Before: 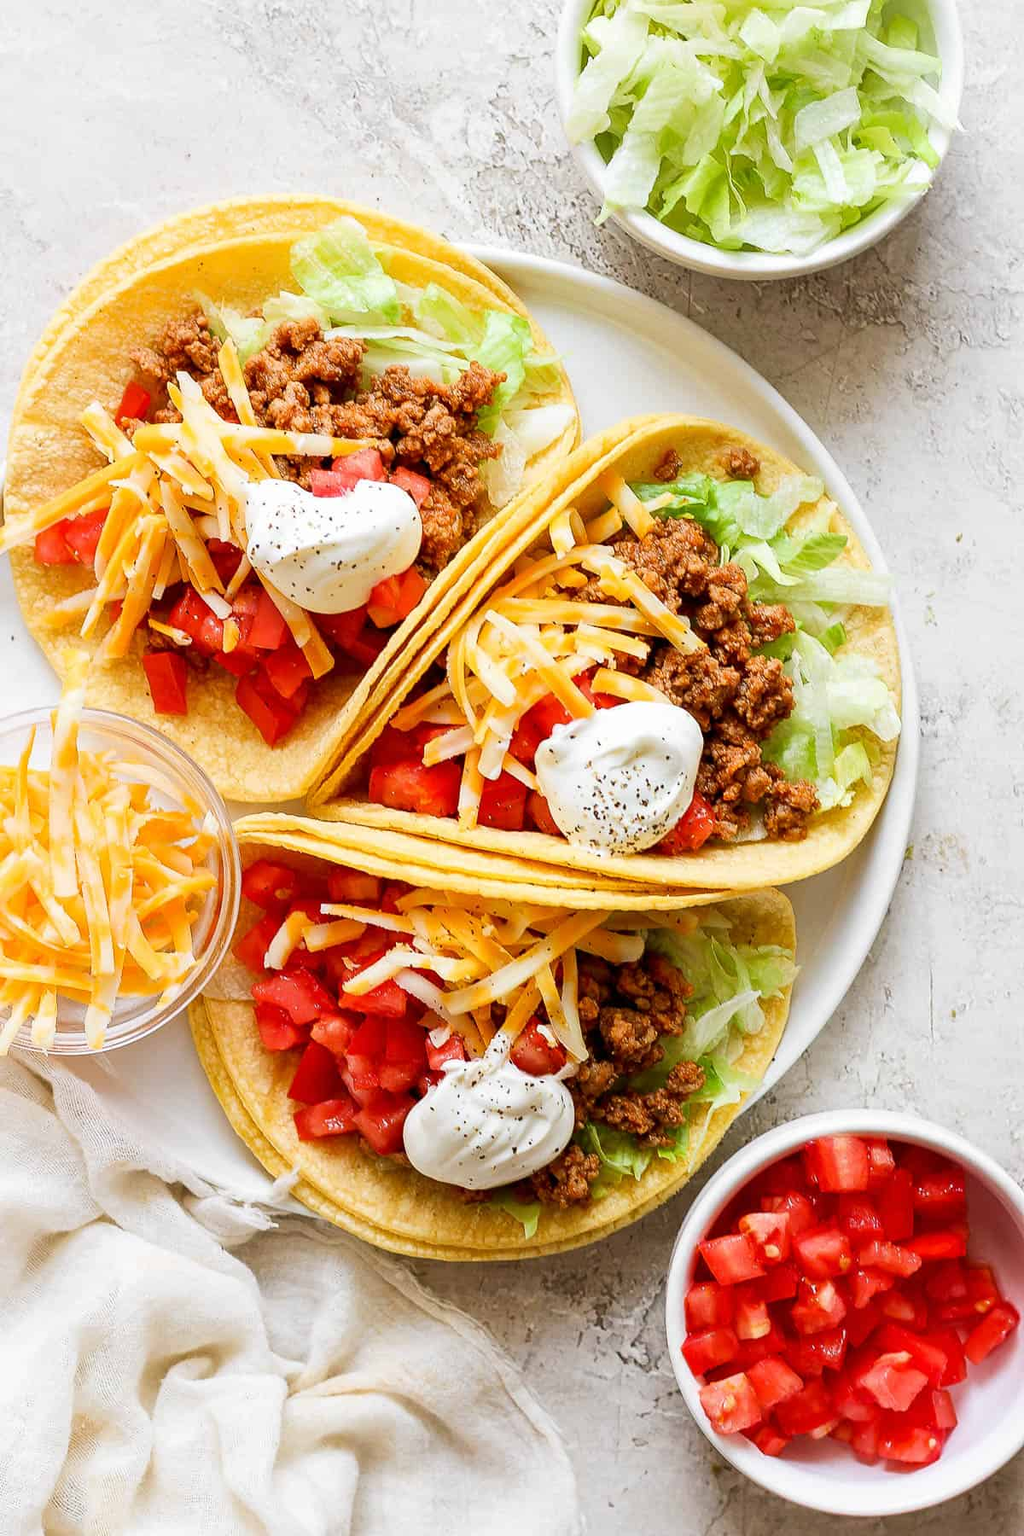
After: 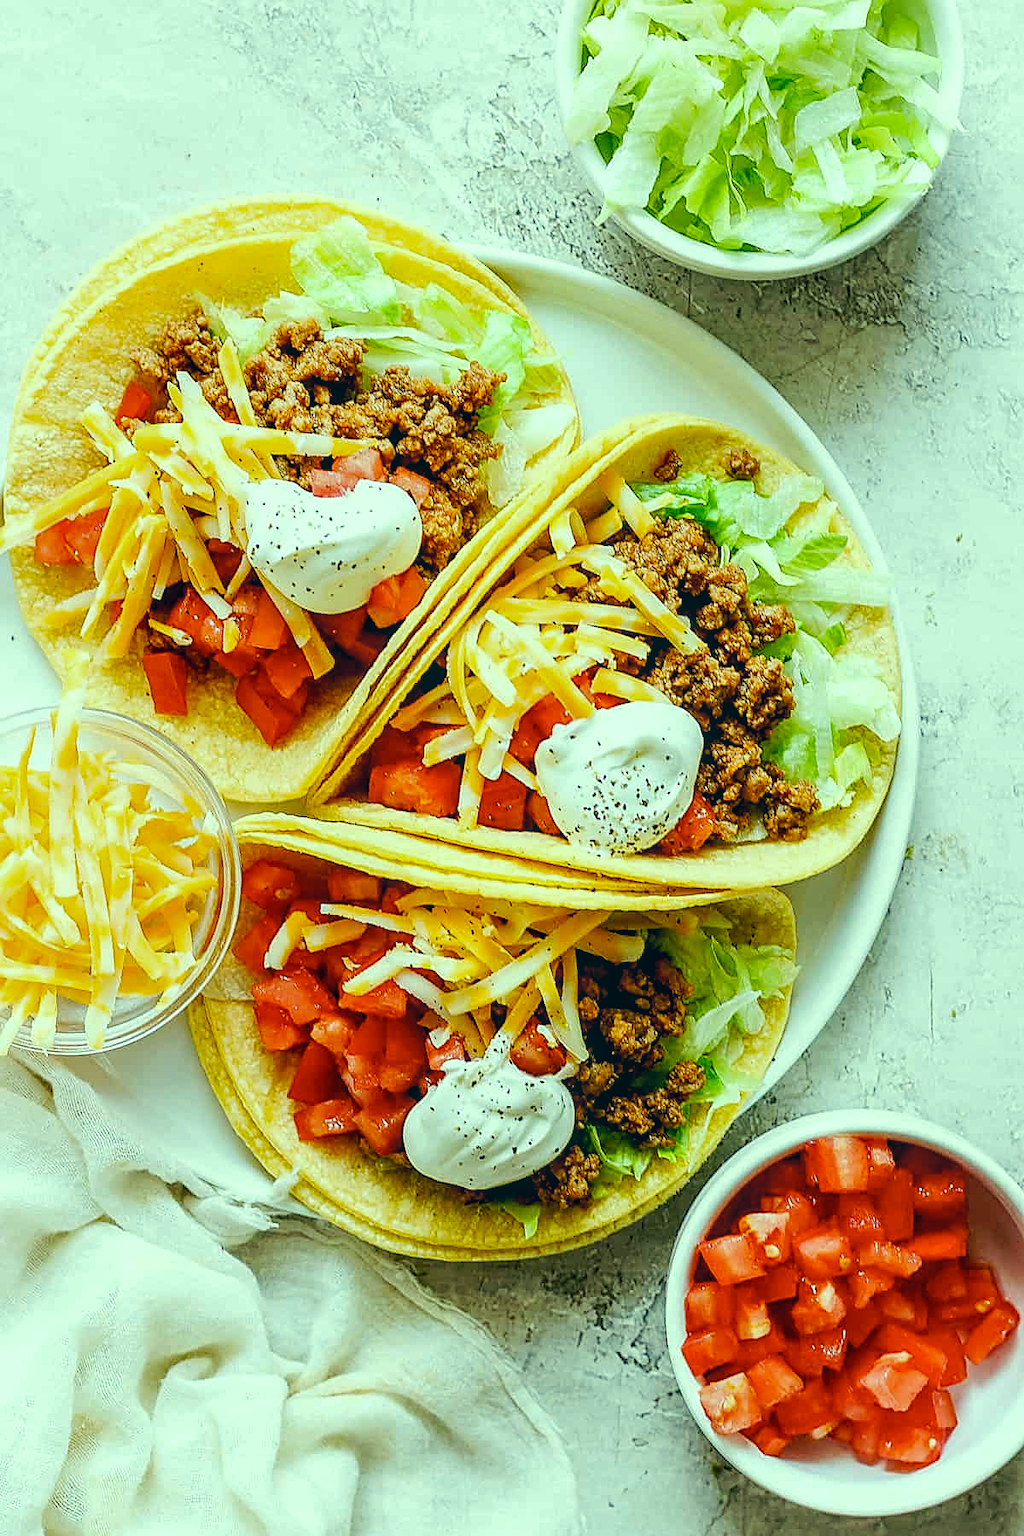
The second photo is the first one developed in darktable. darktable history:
sharpen: on, module defaults
tone curve: curves: ch0 [(0, 0.019) (0.11, 0.036) (0.259, 0.214) (0.378, 0.365) (0.499, 0.529) (1, 1)], preserve colors none
local contrast: on, module defaults
color correction: highlights a* -20.06, highlights b* 9.8, shadows a* -19.87, shadows b* -11.42
